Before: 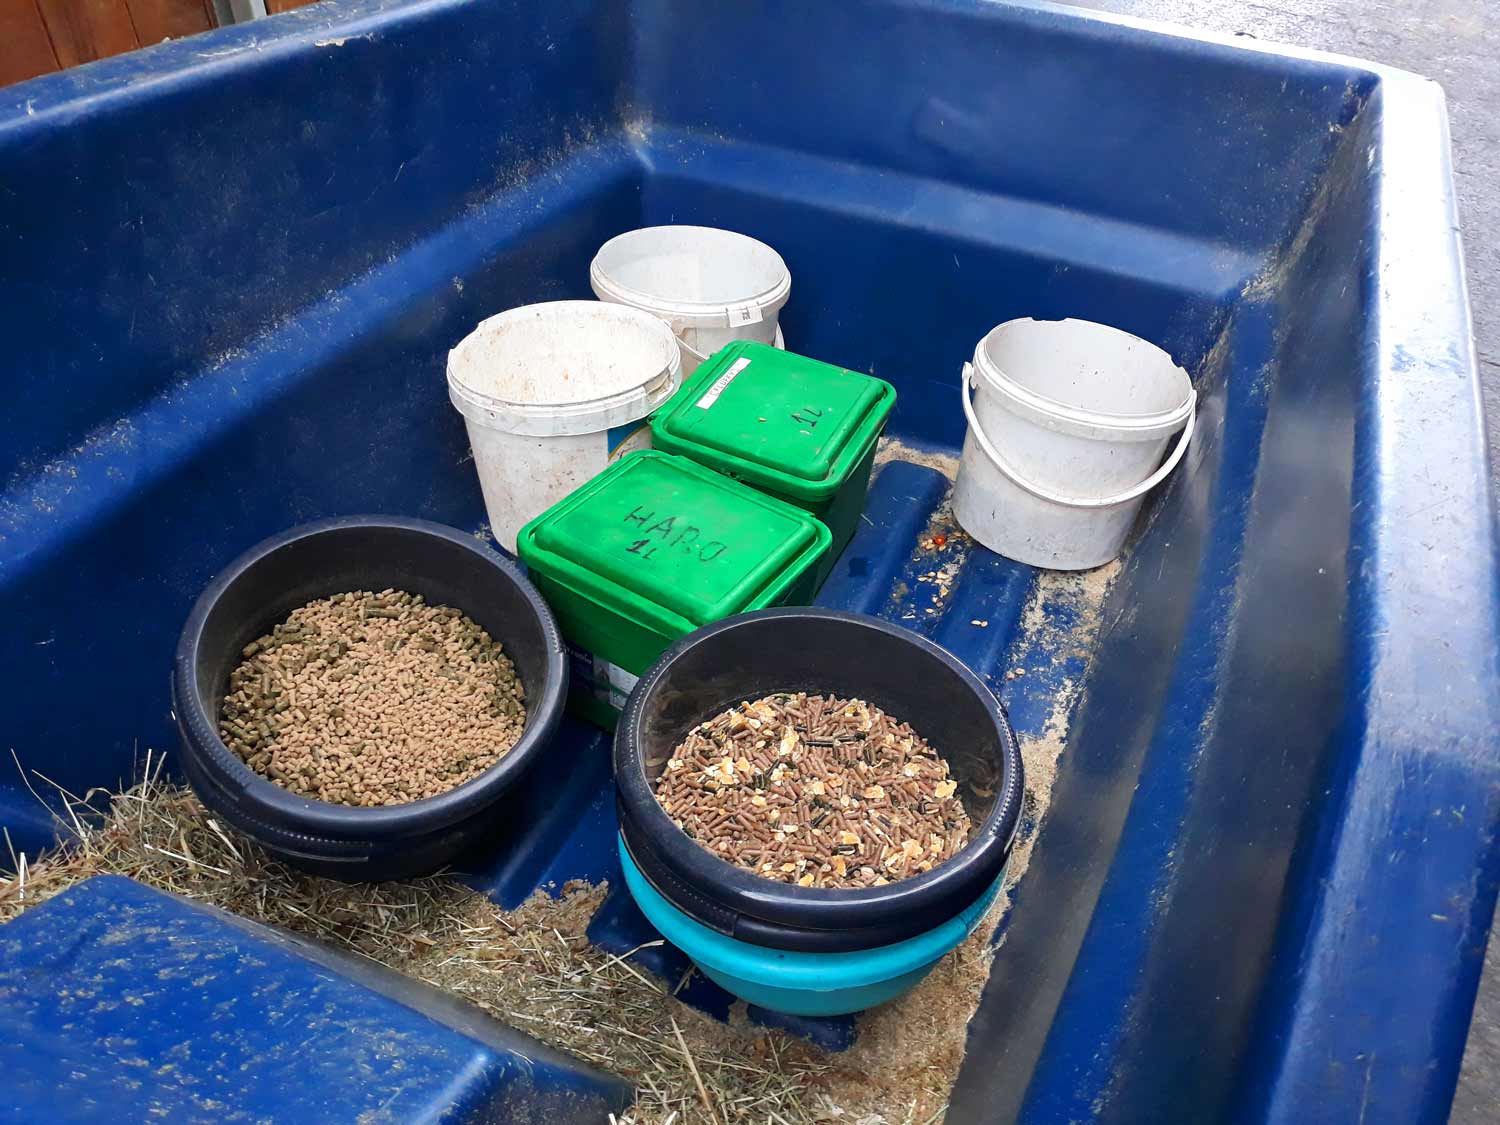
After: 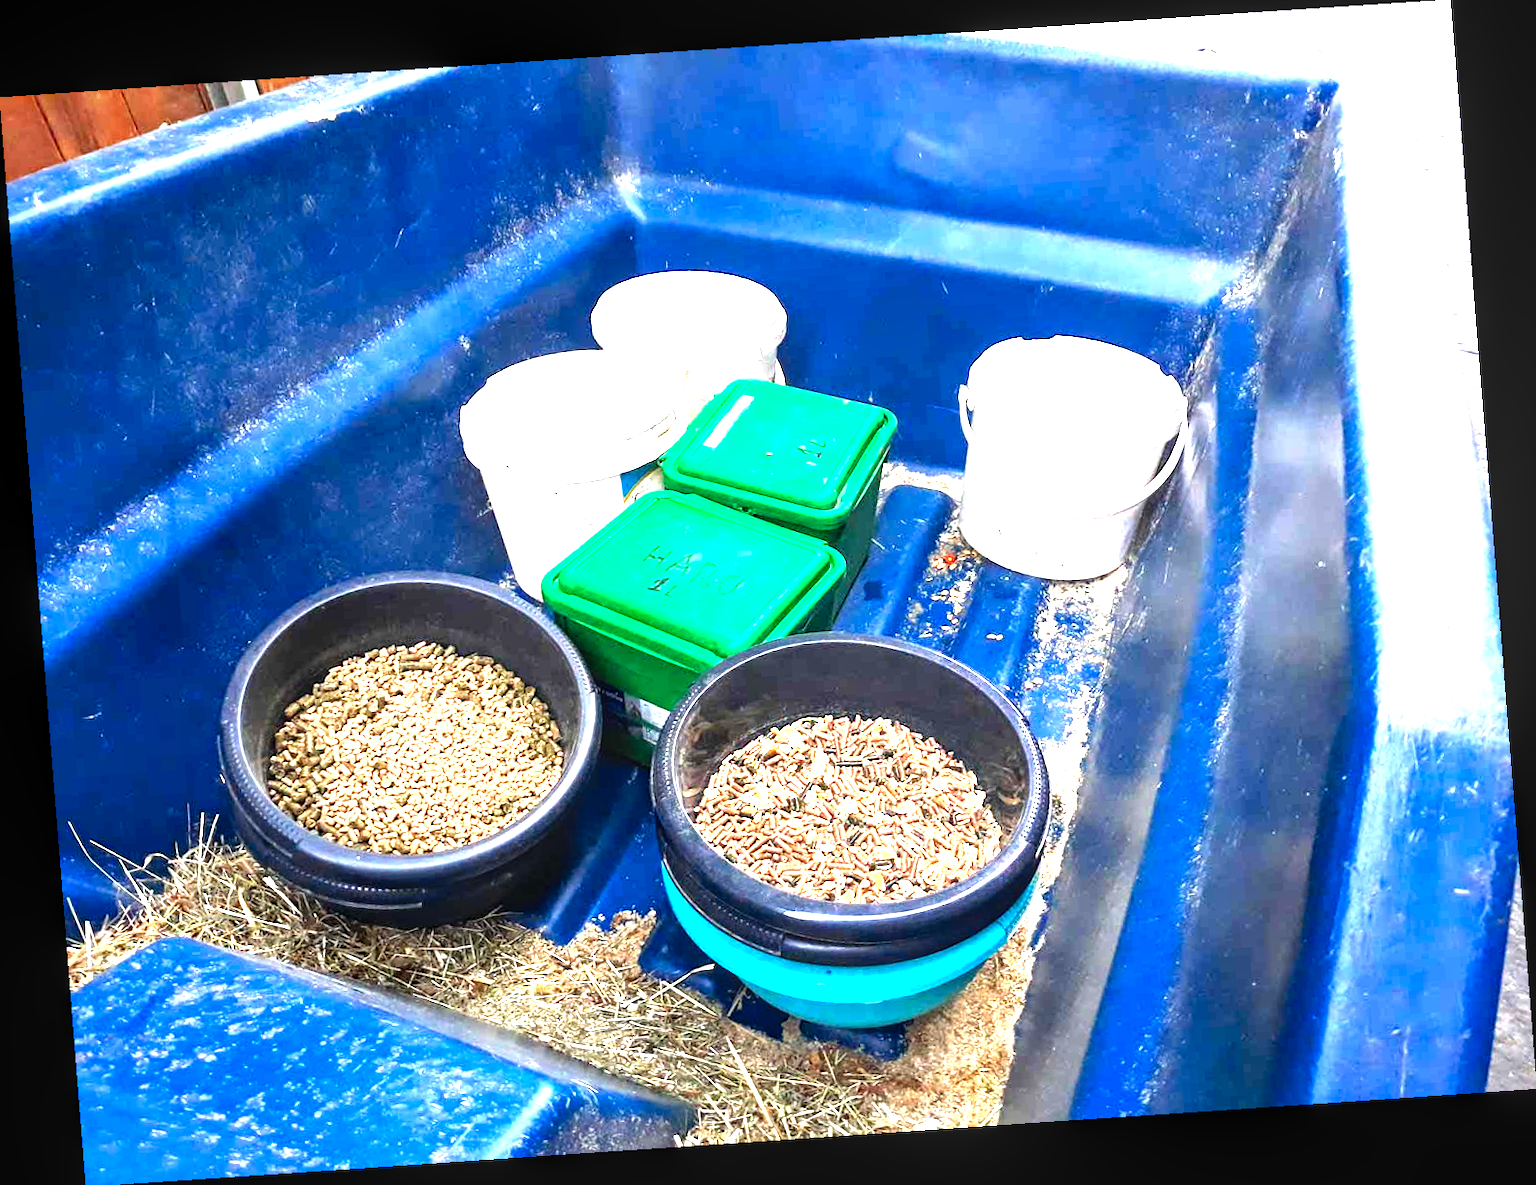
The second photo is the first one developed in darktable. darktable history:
local contrast: detail 130%
rotate and perspective: rotation -4.2°, shear 0.006, automatic cropping off
levels: levels [0, 0.281, 0.562]
